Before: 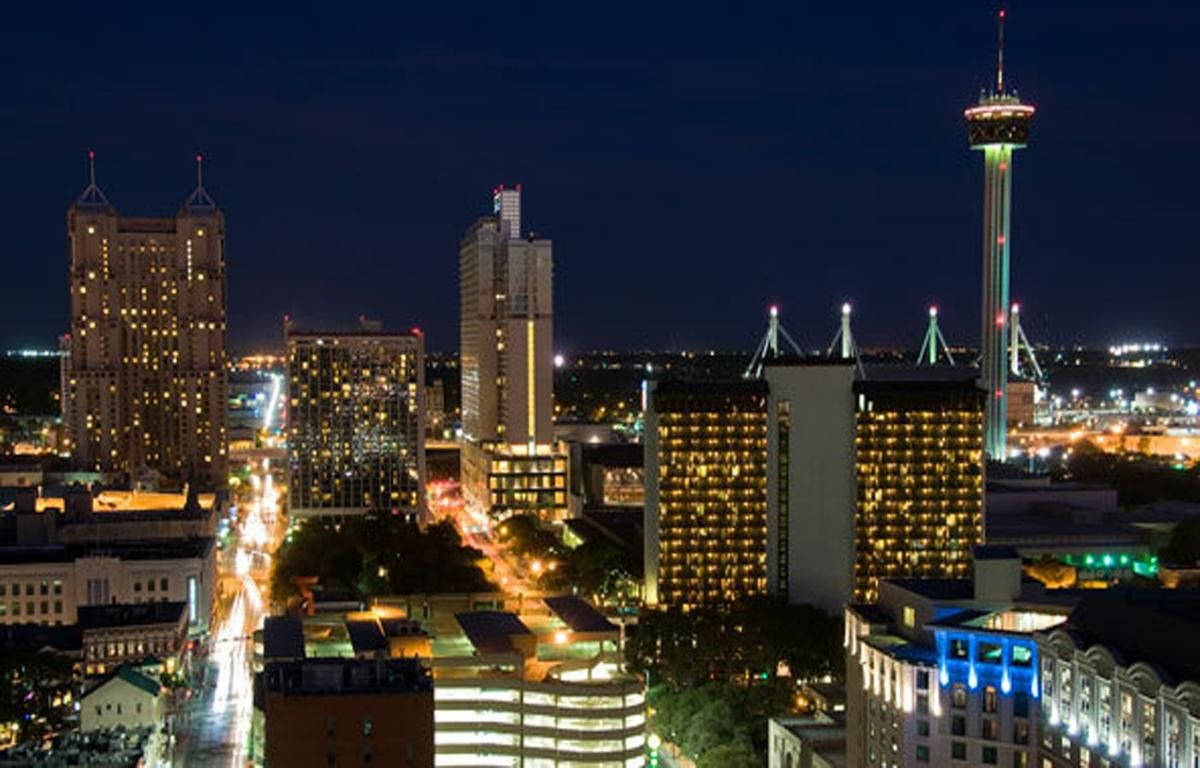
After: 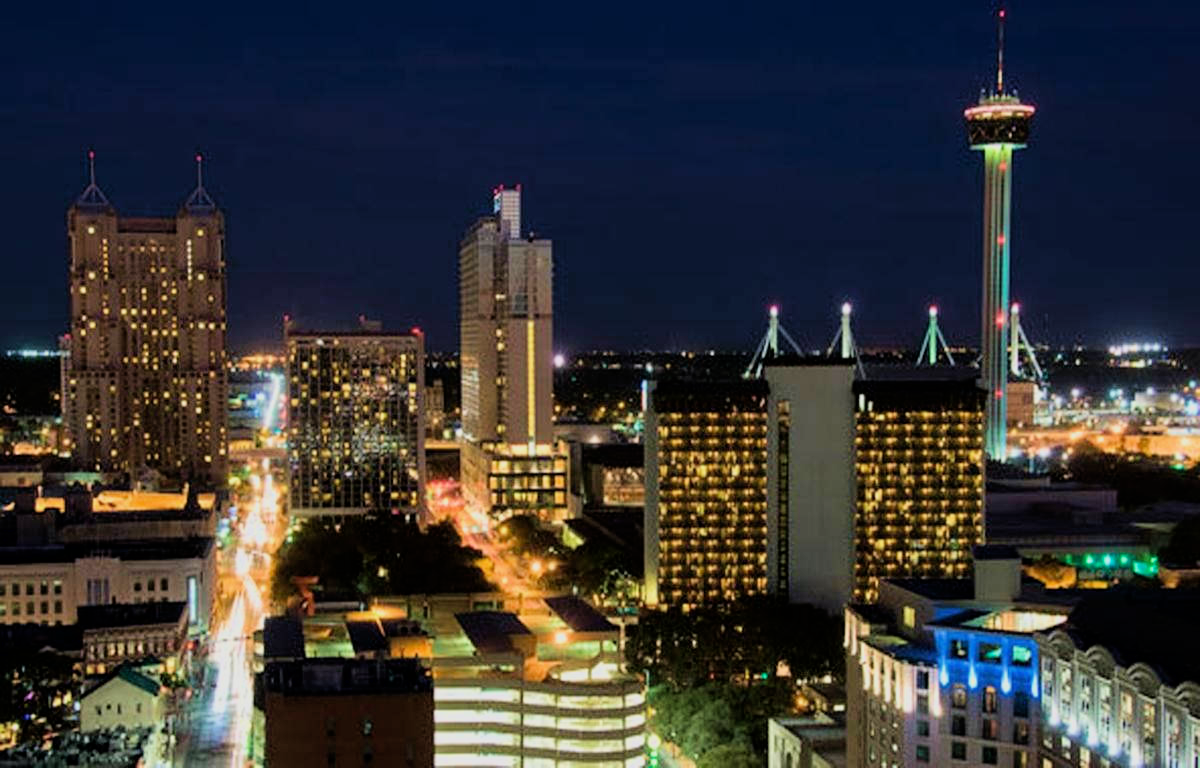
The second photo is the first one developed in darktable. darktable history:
color correction: highlights a* 0.076, highlights b* -0.44
filmic rgb: black relative exposure -7.65 EV, white relative exposure 4.56 EV, hardness 3.61, color science v6 (2022)
exposure: exposure 0.498 EV, compensate highlight preservation false
velvia: on, module defaults
